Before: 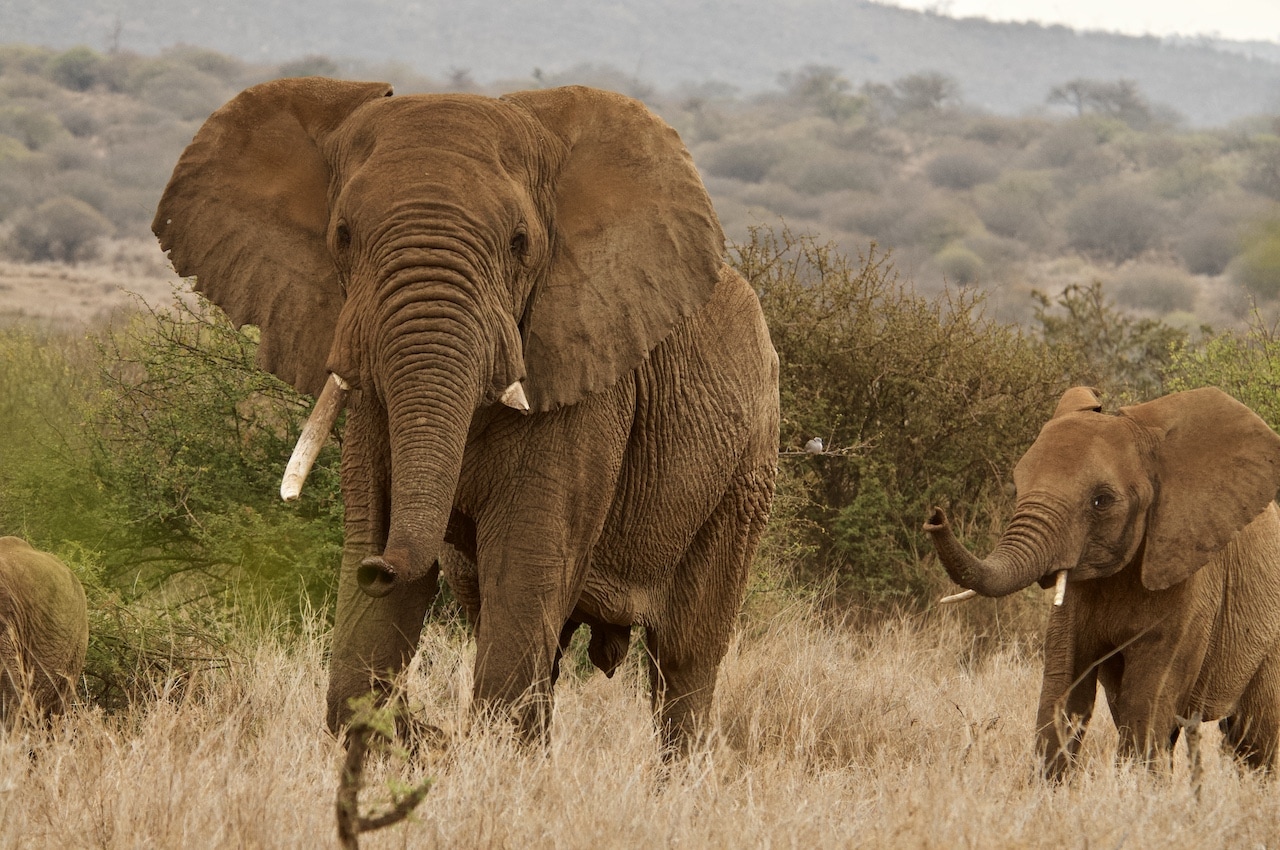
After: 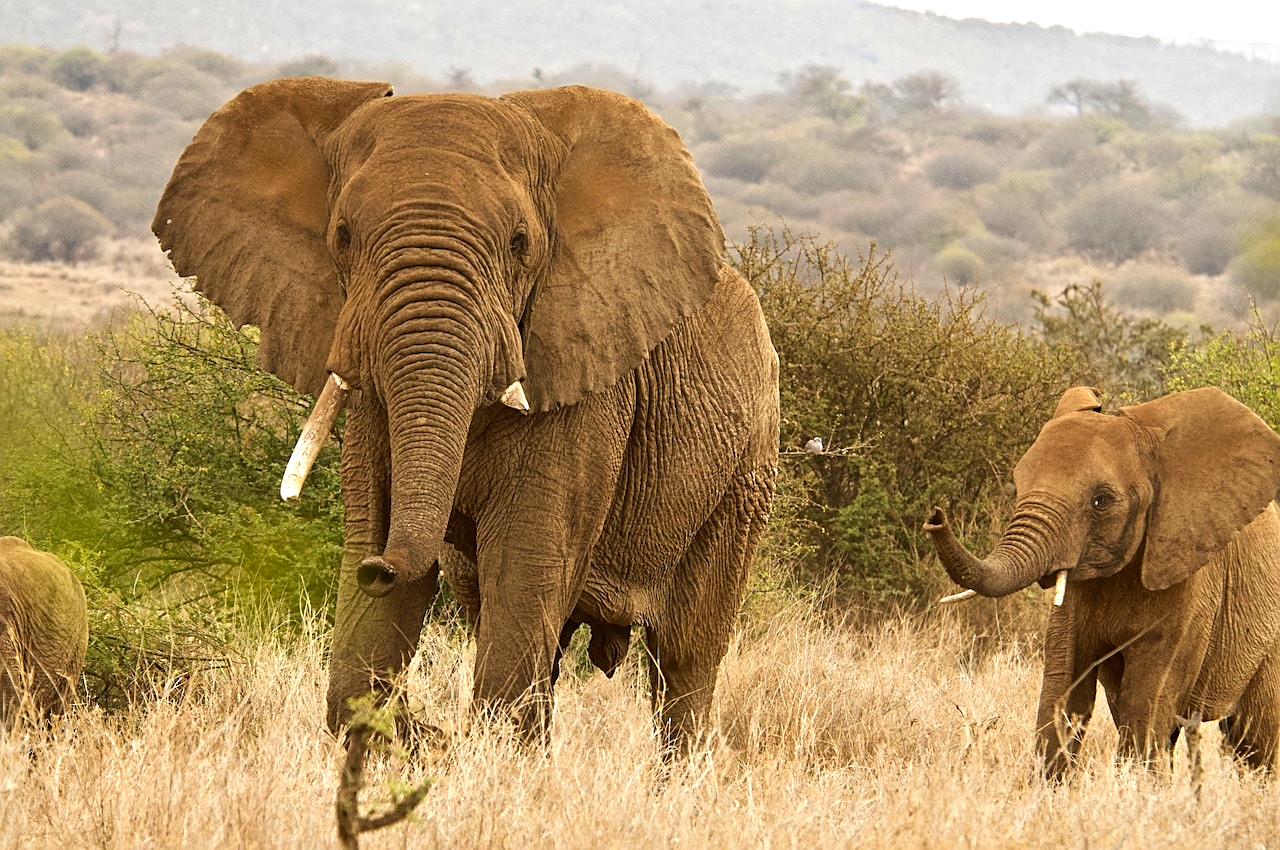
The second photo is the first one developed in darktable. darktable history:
sharpen: on, module defaults
color balance rgb: perceptual saturation grading › global saturation 9.886%, global vibrance 20%
exposure: black level correction 0, exposure 0.694 EV, compensate exposure bias true, compensate highlight preservation false
